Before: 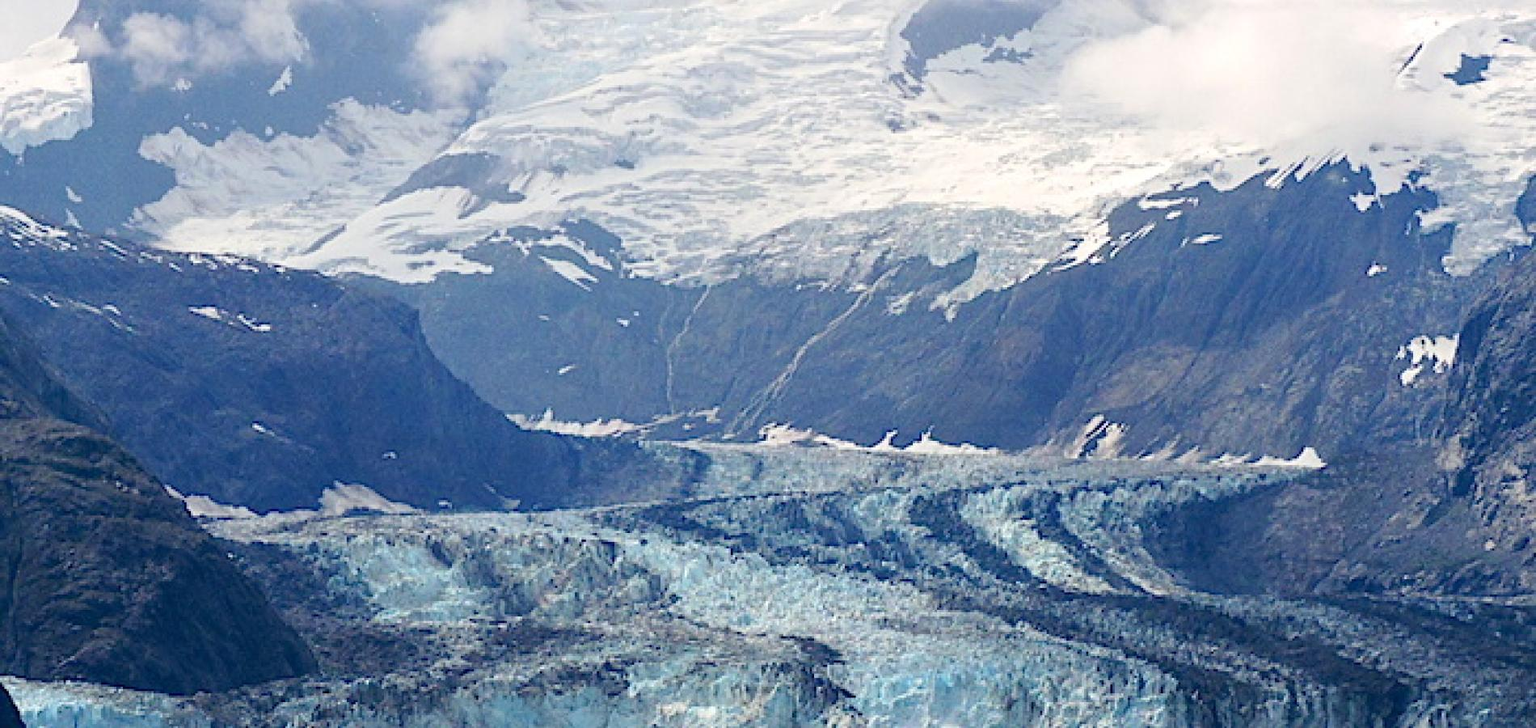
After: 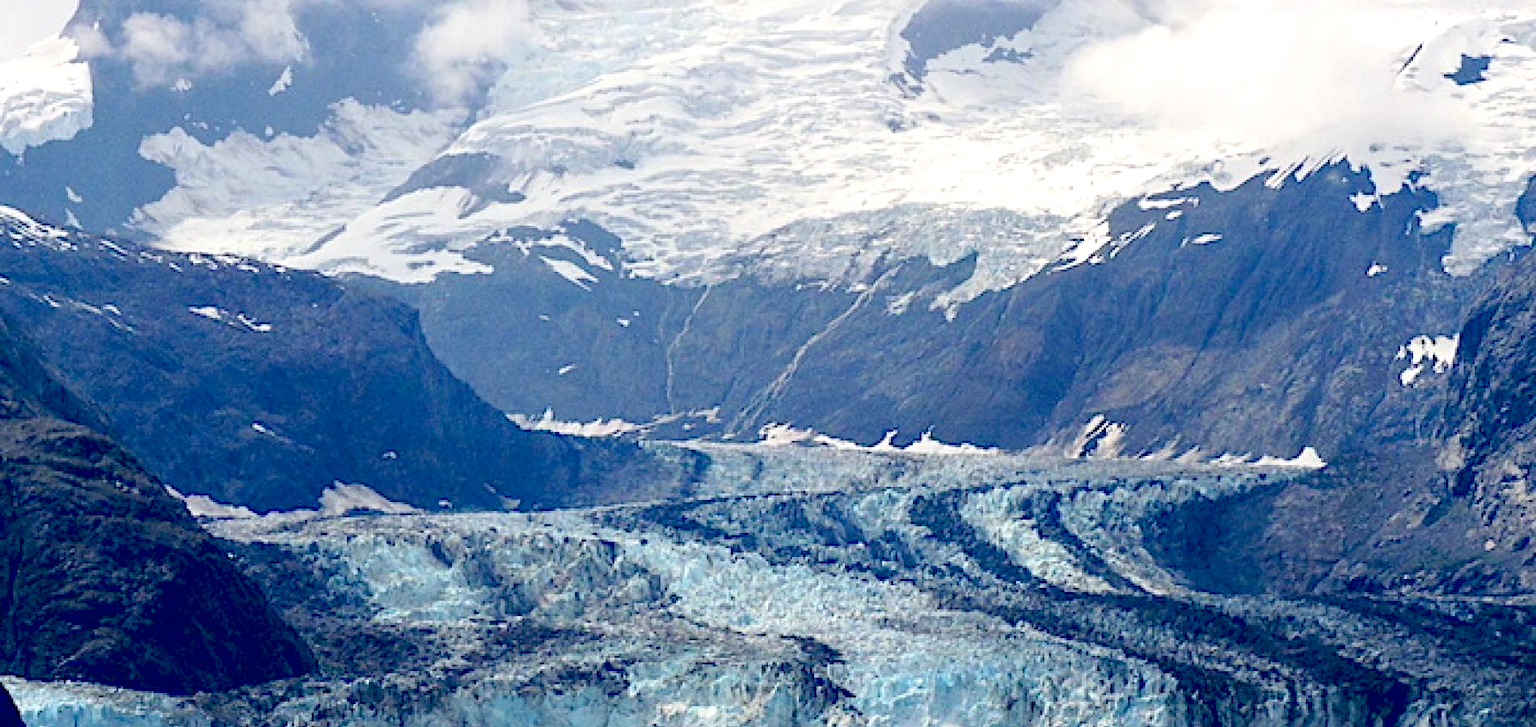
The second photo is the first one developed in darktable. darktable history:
exposure: black level correction 0.025, exposure 0.182 EV, compensate highlight preservation false
